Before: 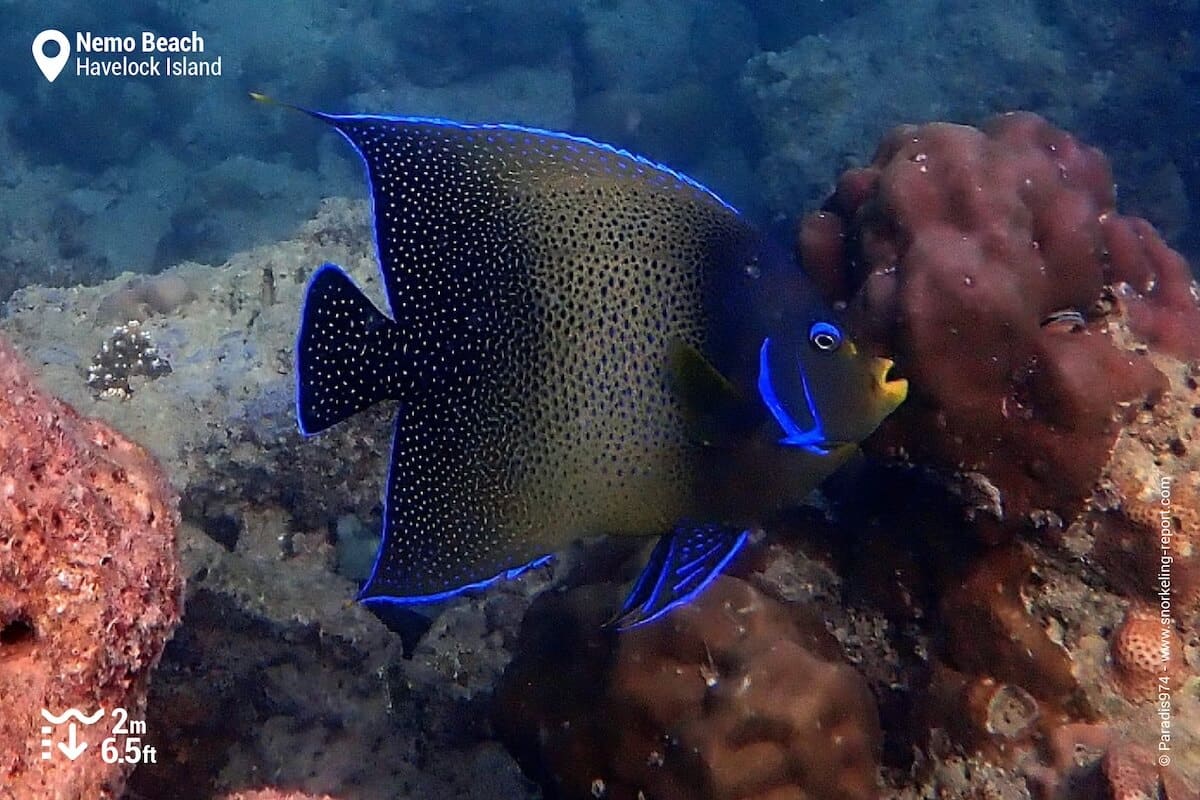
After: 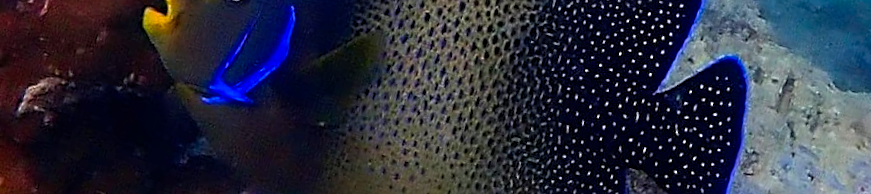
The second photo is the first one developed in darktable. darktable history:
sharpen: radius 1.864, amount 0.398, threshold 1.271
color balance rgb: perceptual saturation grading › global saturation 30%, global vibrance 20%
crop and rotate: angle 16.12°, top 30.835%, bottom 35.653%
